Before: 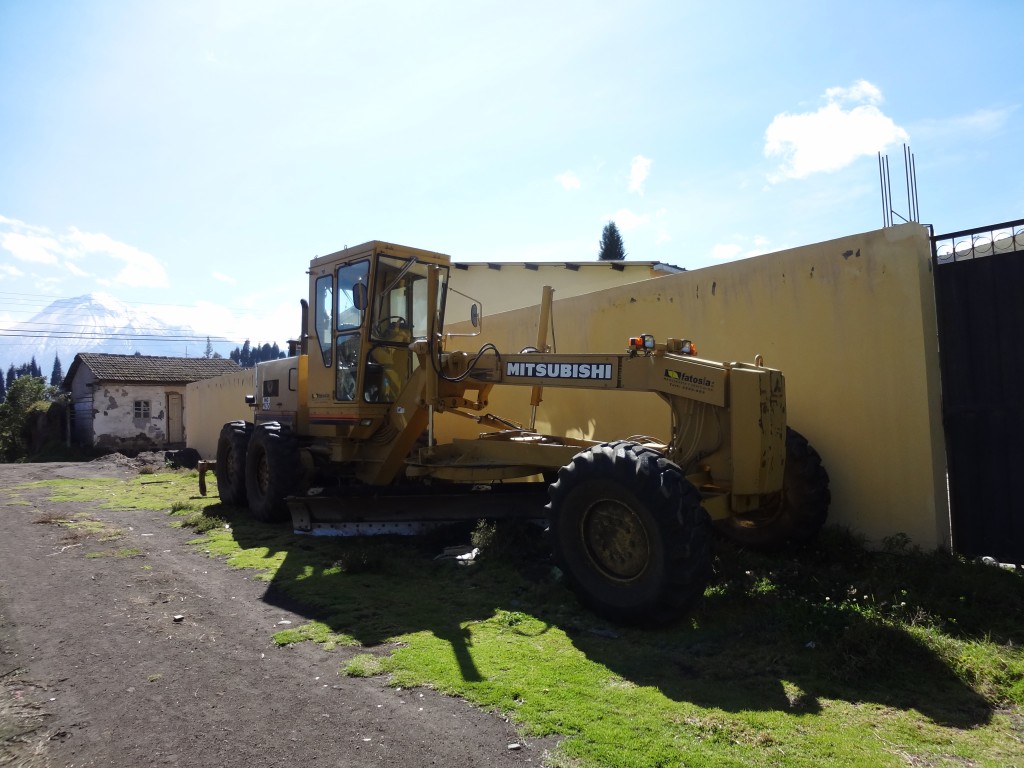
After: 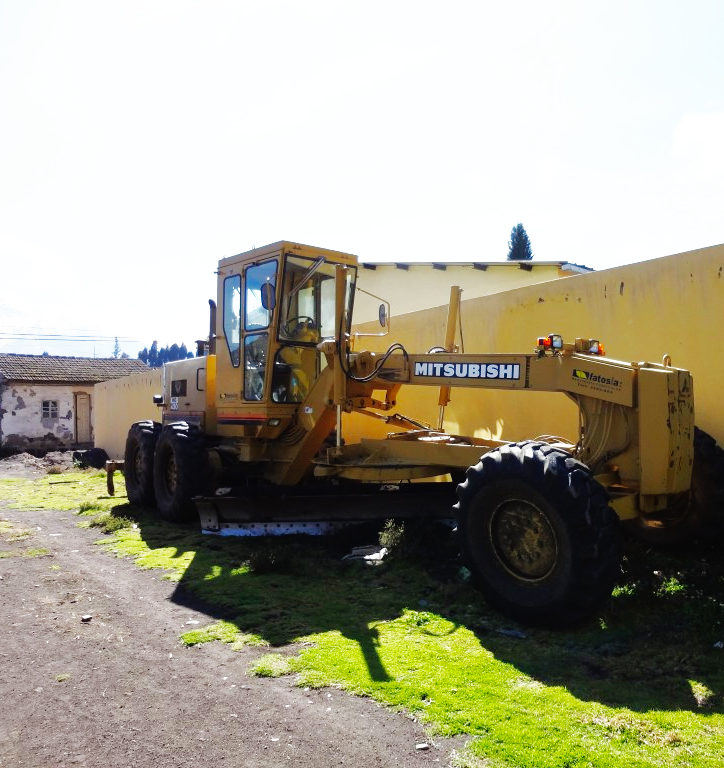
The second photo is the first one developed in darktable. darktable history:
shadows and highlights: on, module defaults
base curve: curves: ch0 [(0, 0) (0.007, 0.004) (0.027, 0.03) (0.046, 0.07) (0.207, 0.54) (0.442, 0.872) (0.673, 0.972) (1, 1)], preserve colors none
crop and rotate: left 9.061%, right 20.142%
